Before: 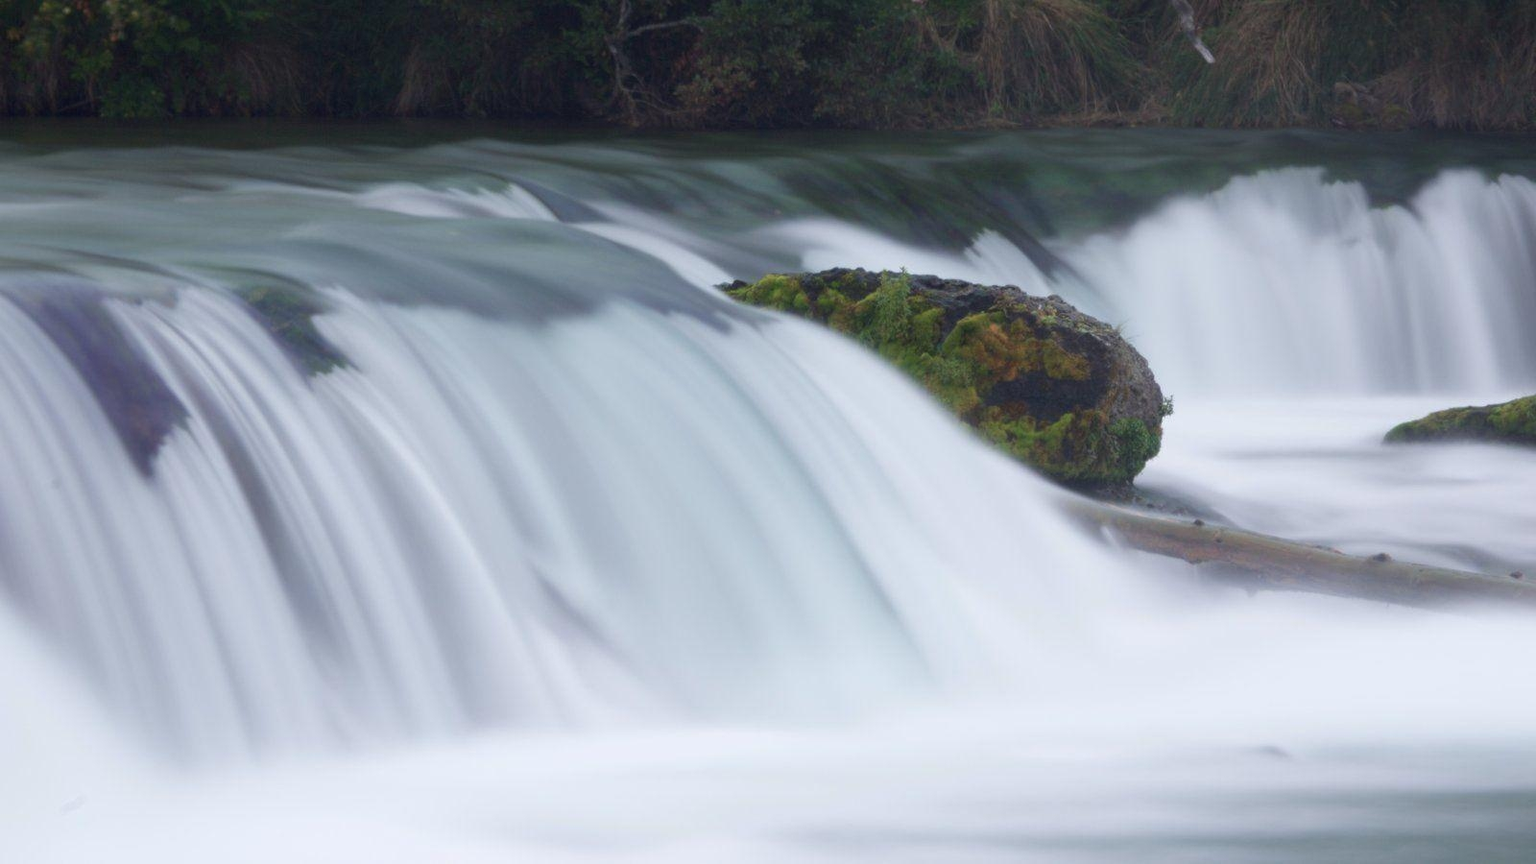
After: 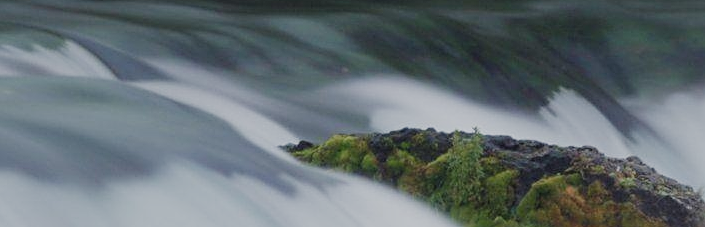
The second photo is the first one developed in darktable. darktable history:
sharpen: on, module defaults
crop: left 29.087%, top 16.784%, right 26.8%, bottom 57.894%
filmic rgb: black relative exposure -7.99 EV, white relative exposure 3.82 EV, hardness 4.38, preserve chrominance no, color science v5 (2021), contrast in shadows safe, contrast in highlights safe
